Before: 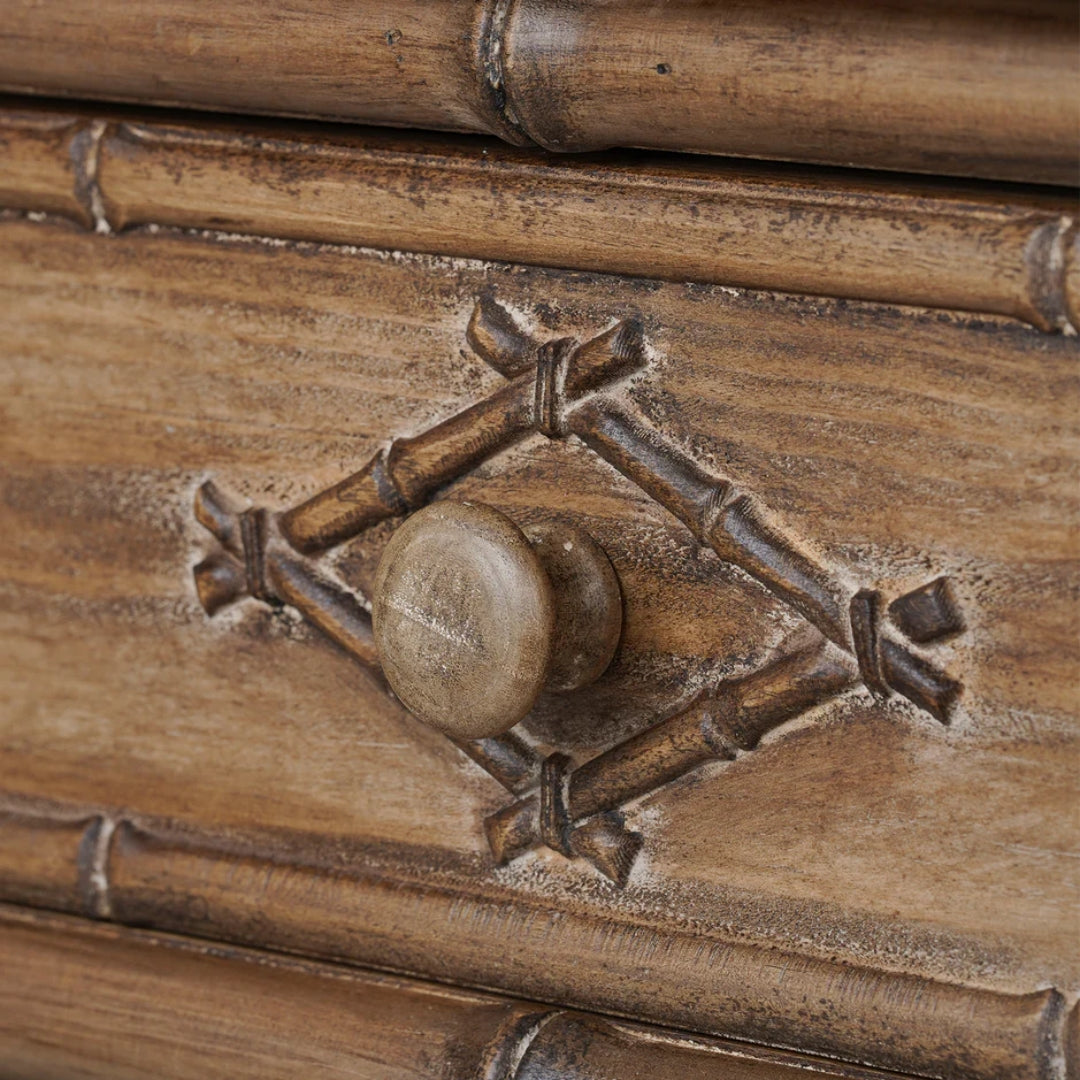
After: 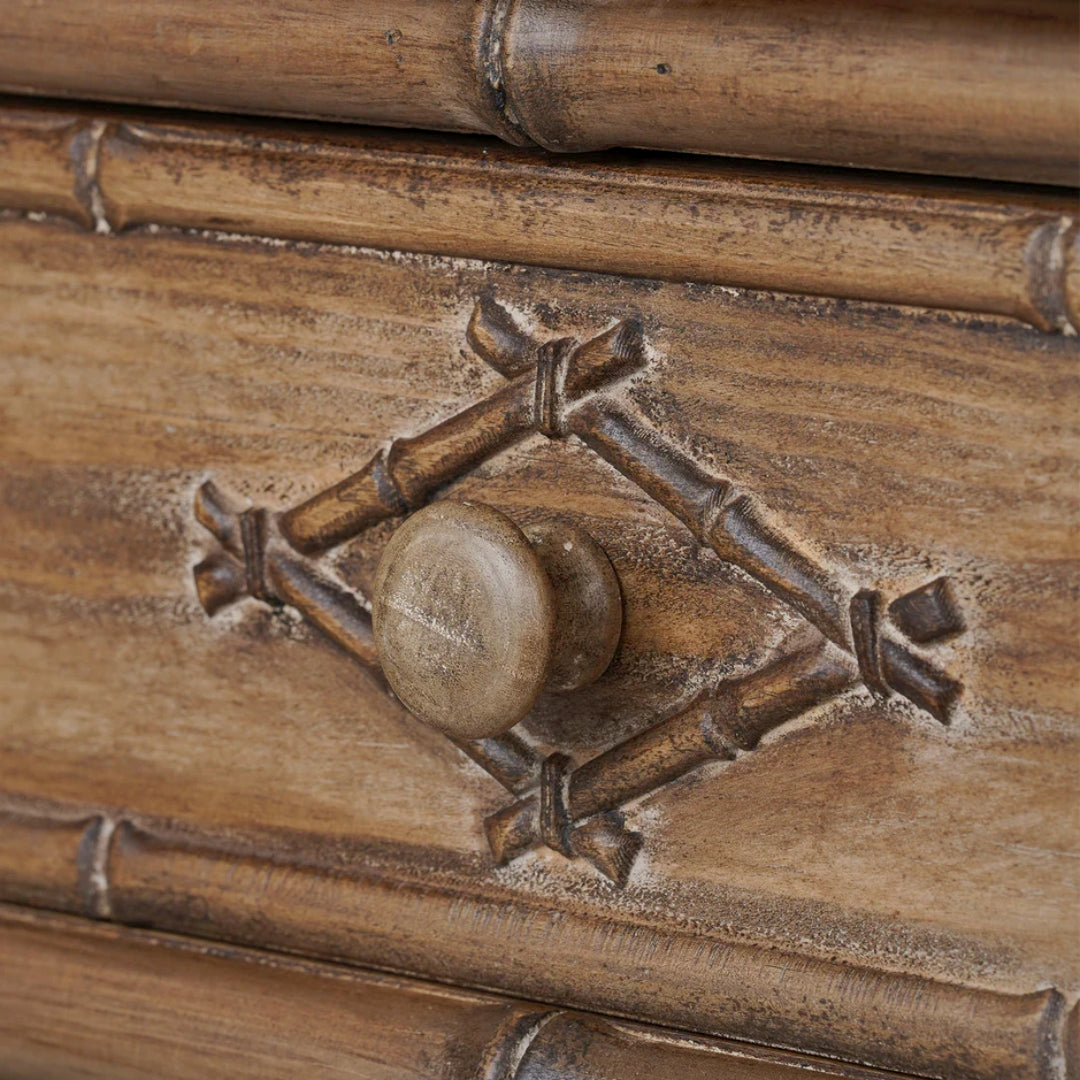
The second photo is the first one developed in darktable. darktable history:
shadows and highlights: on, module defaults
exposure: black level correction 0.001, compensate highlight preservation false
